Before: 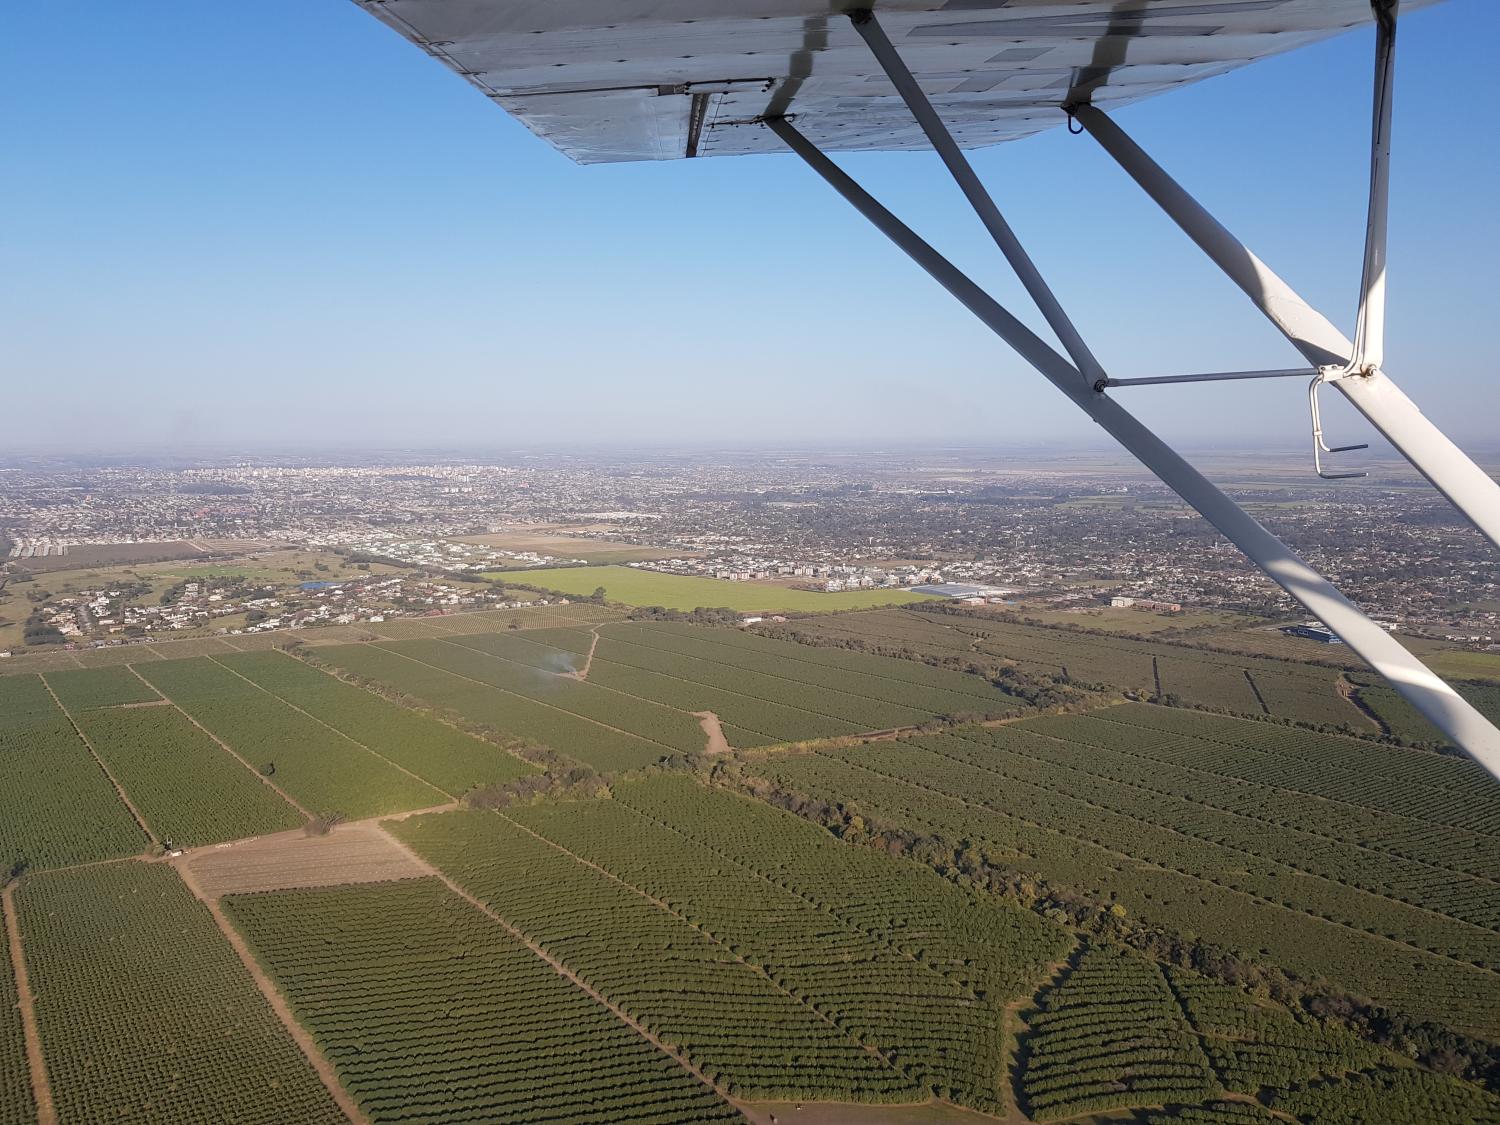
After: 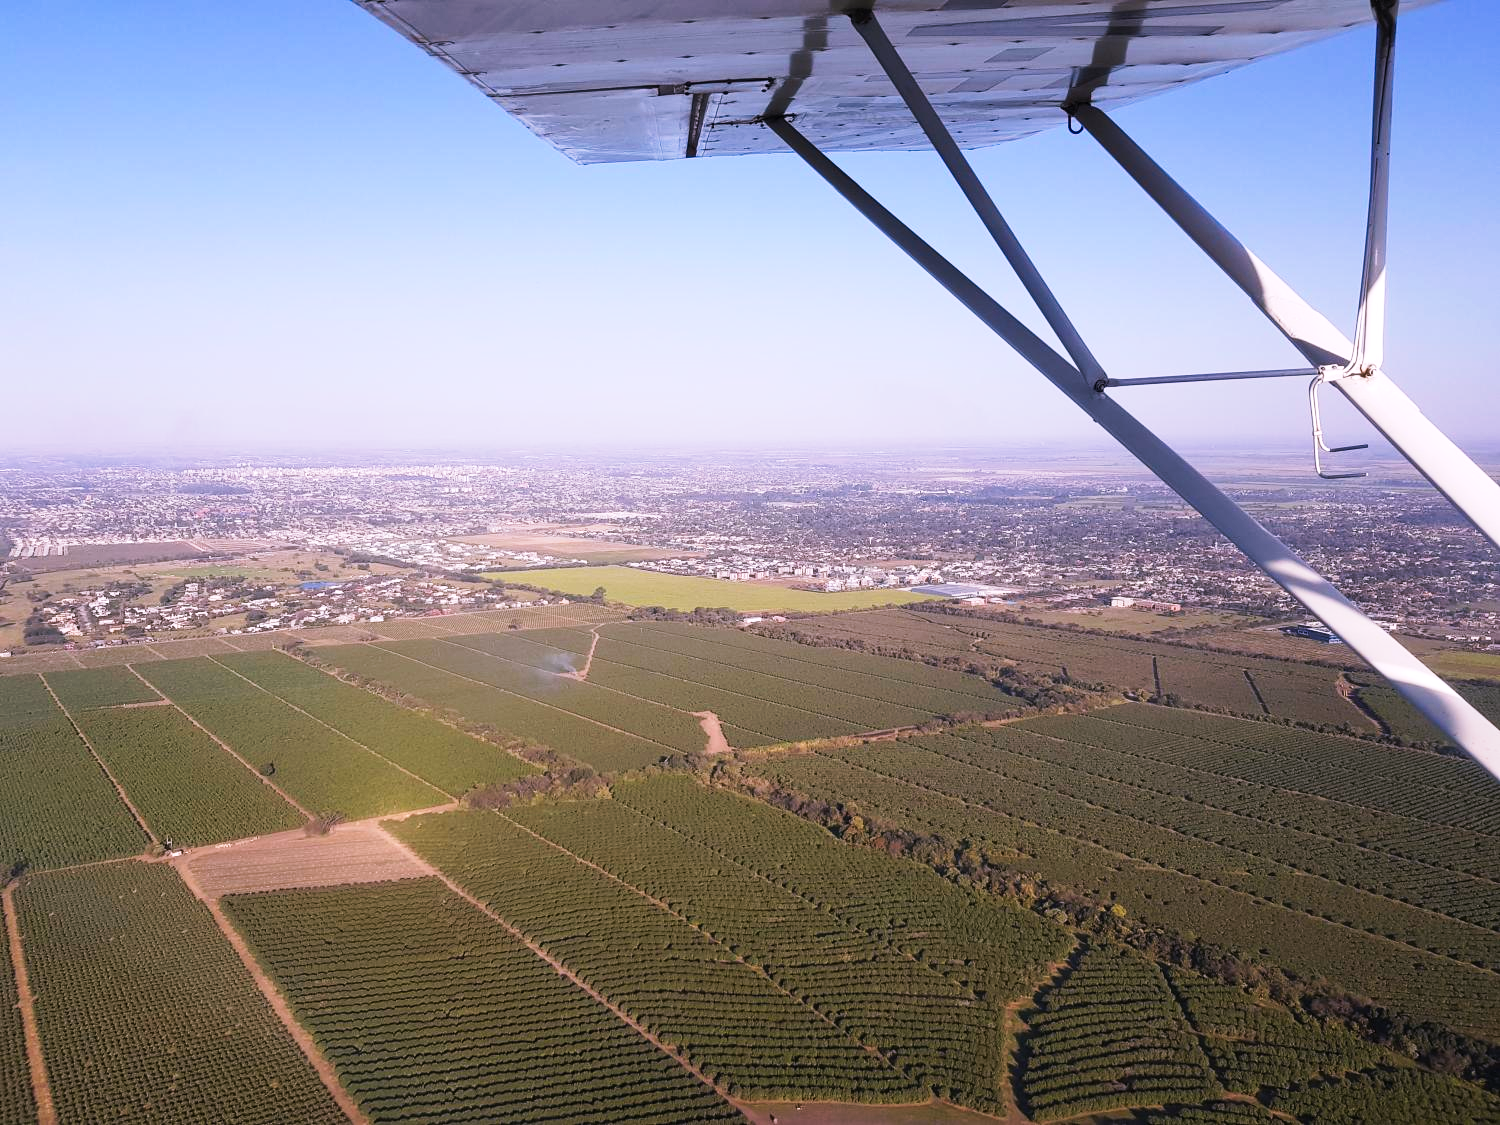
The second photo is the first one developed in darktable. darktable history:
tone curve: curves: ch0 [(0, 0) (0.003, 0.011) (0.011, 0.019) (0.025, 0.03) (0.044, 0.045) (0.069, 0.061) (0.1, 0.085) (0.136, 0.119) (0.177, 0.159) (0.224, 0.205) (0.277, 0.261) (0.335, 0.329) (0.399, 0.407) (0.468, 0.508) (0.543, 0.606) (0.623, 0.71) (0.709, 0.815) (0.801, 0.903) (0.898, 0.957) (1, 1)], preserve colors none
white balance: red 1.066, blue 1.119
